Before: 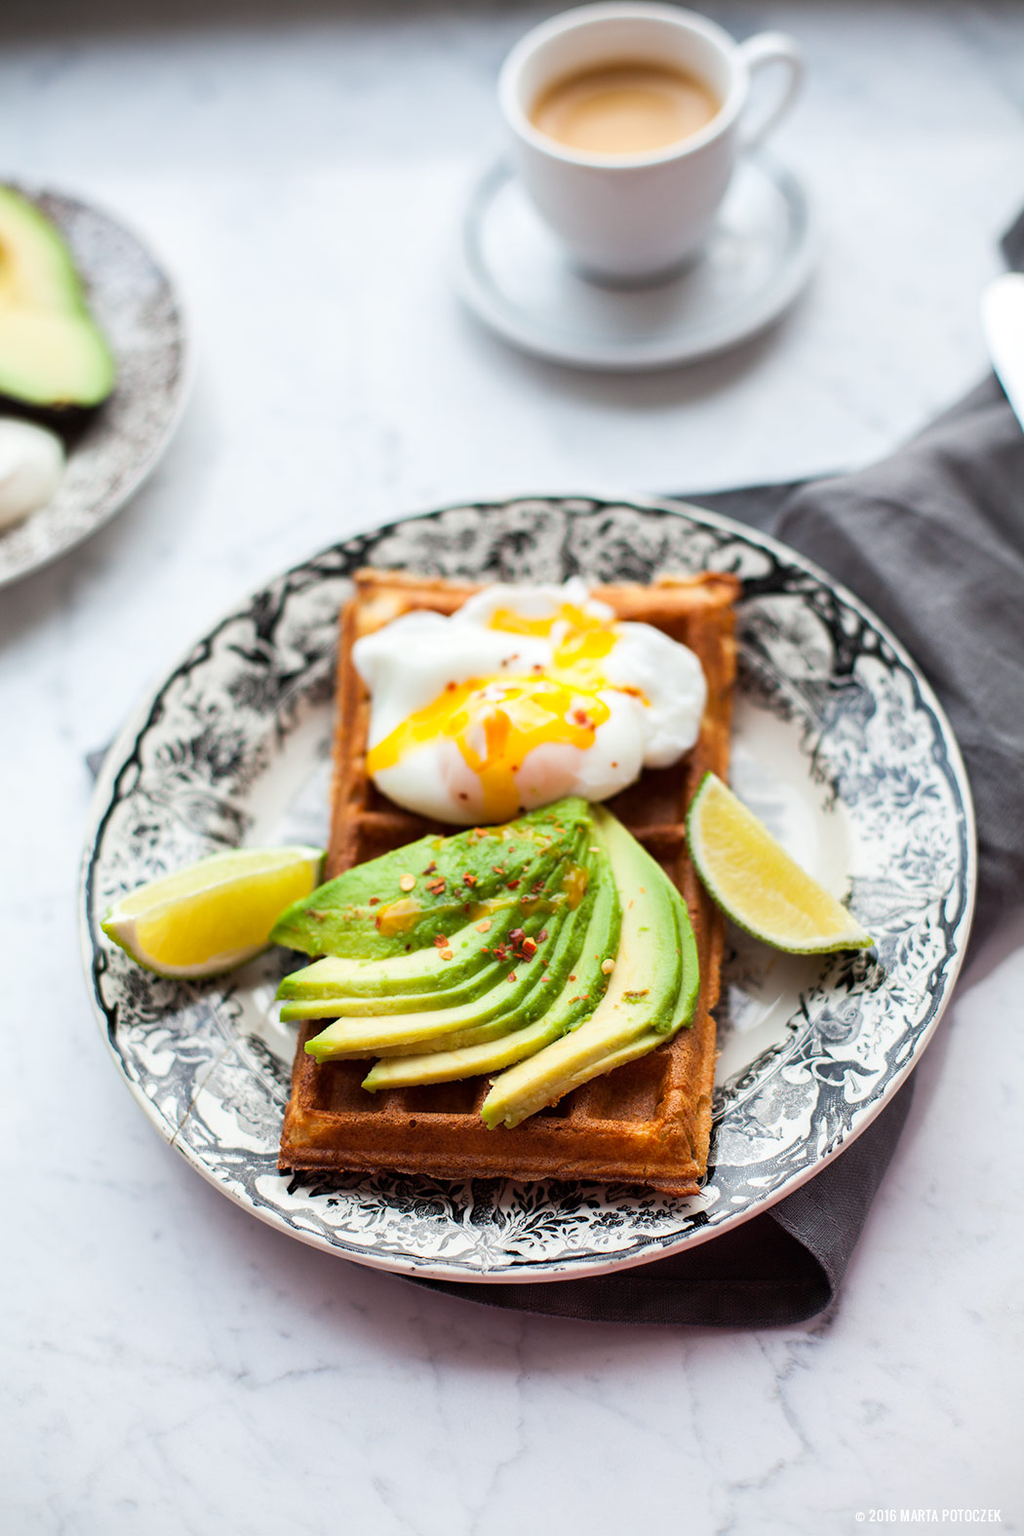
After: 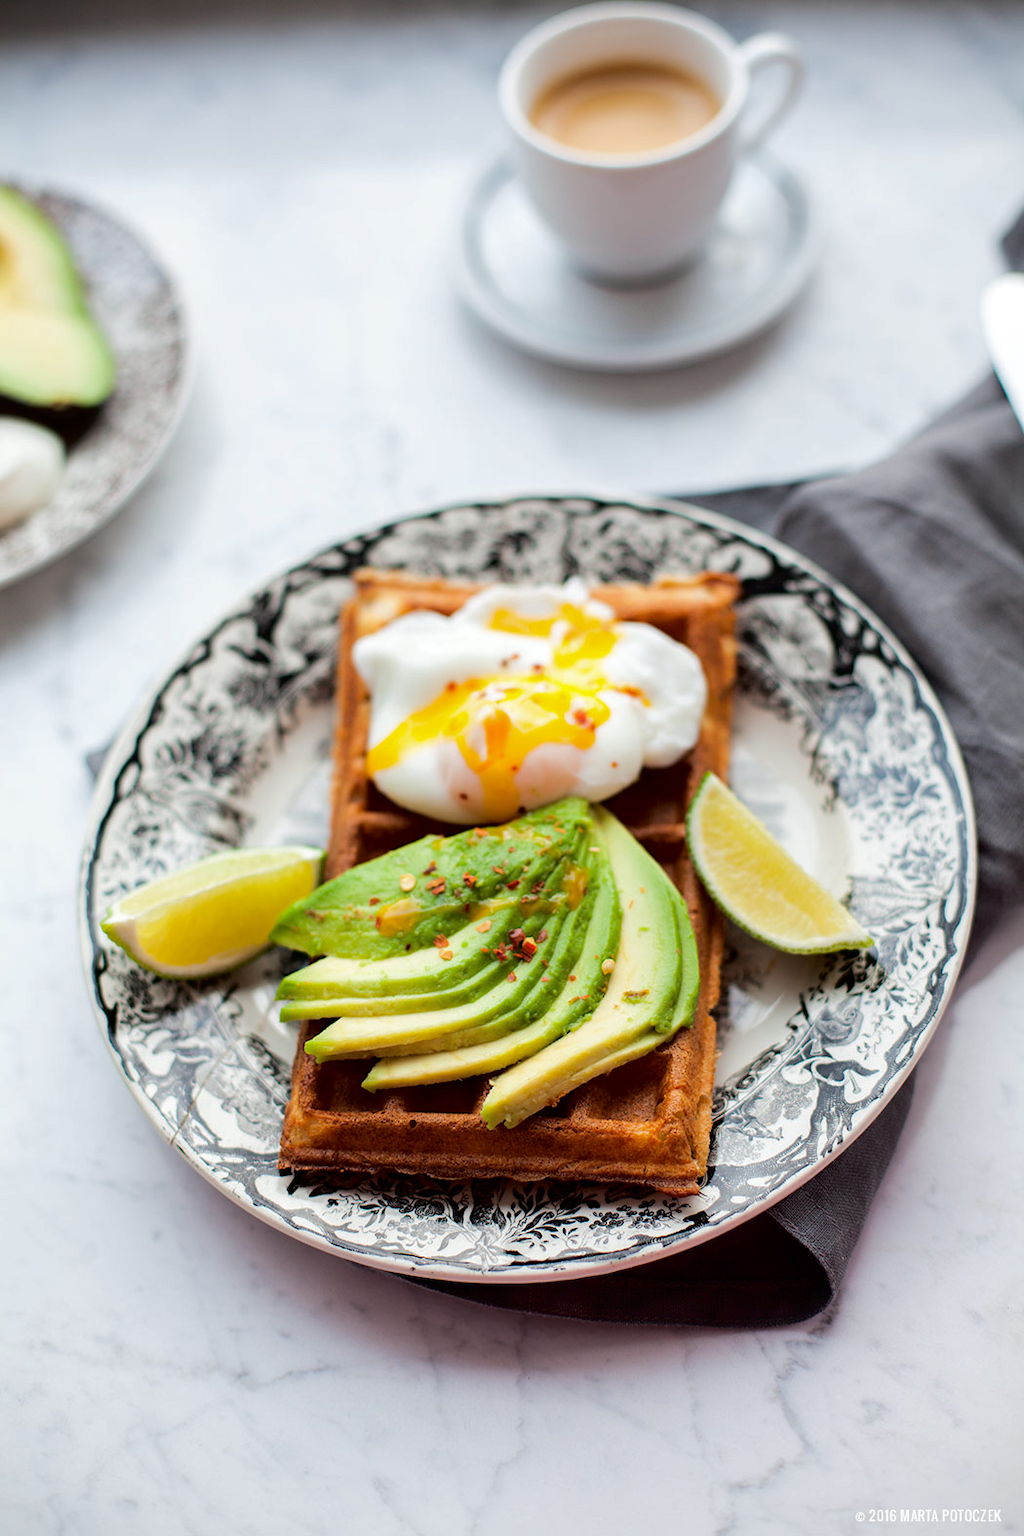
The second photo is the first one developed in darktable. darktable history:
exposure: black level correction 0, compensate exposure bias true, compensate highlight preservation false
tone curve: curves: ch0 [(0, 0) (0.003, 0.001) (0.011, 0.002) (0.025, 0.007) (0.044, 0.015) (0.069, 0.022) (0.1, 0.03) (0.136, 0.056) (0.177, 0.115) (0.224, 0.177) (0.277, 0.244) (0.335, 0.322) (0.399, 0.398) (0.468, 0.471) (0.543, 0.545) (0.623, 0.614) (0.709, 0.685) (0.801, 0.765) (0.898, 0.867) (1, 1)], color space Lab, independent channels, preserve colors none
